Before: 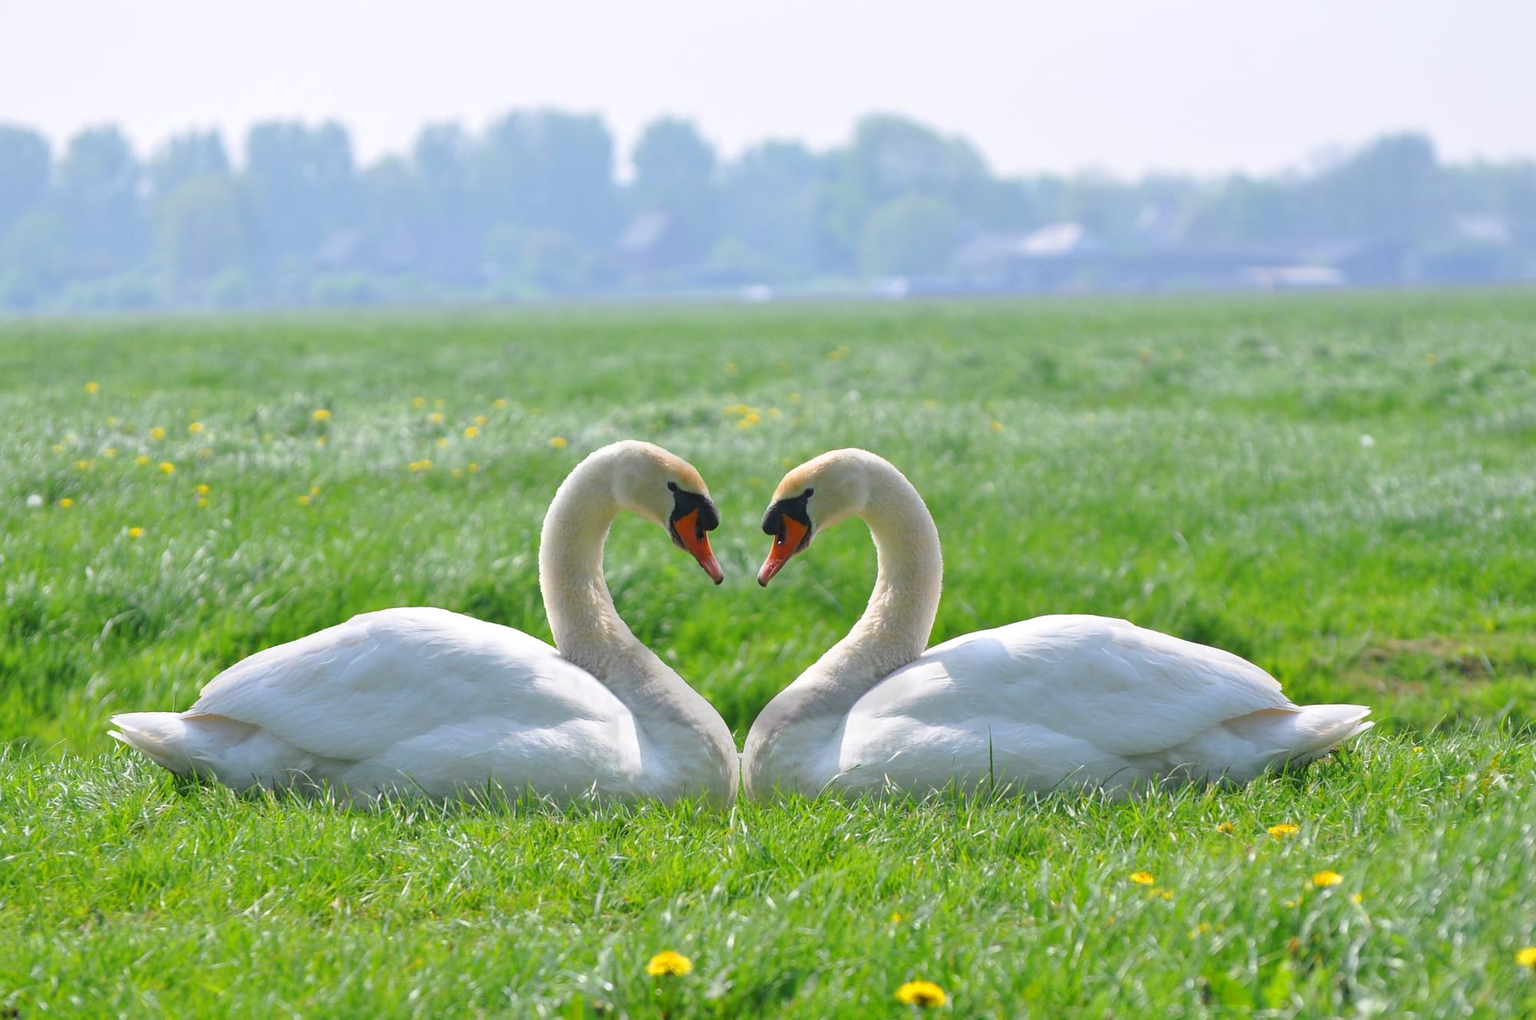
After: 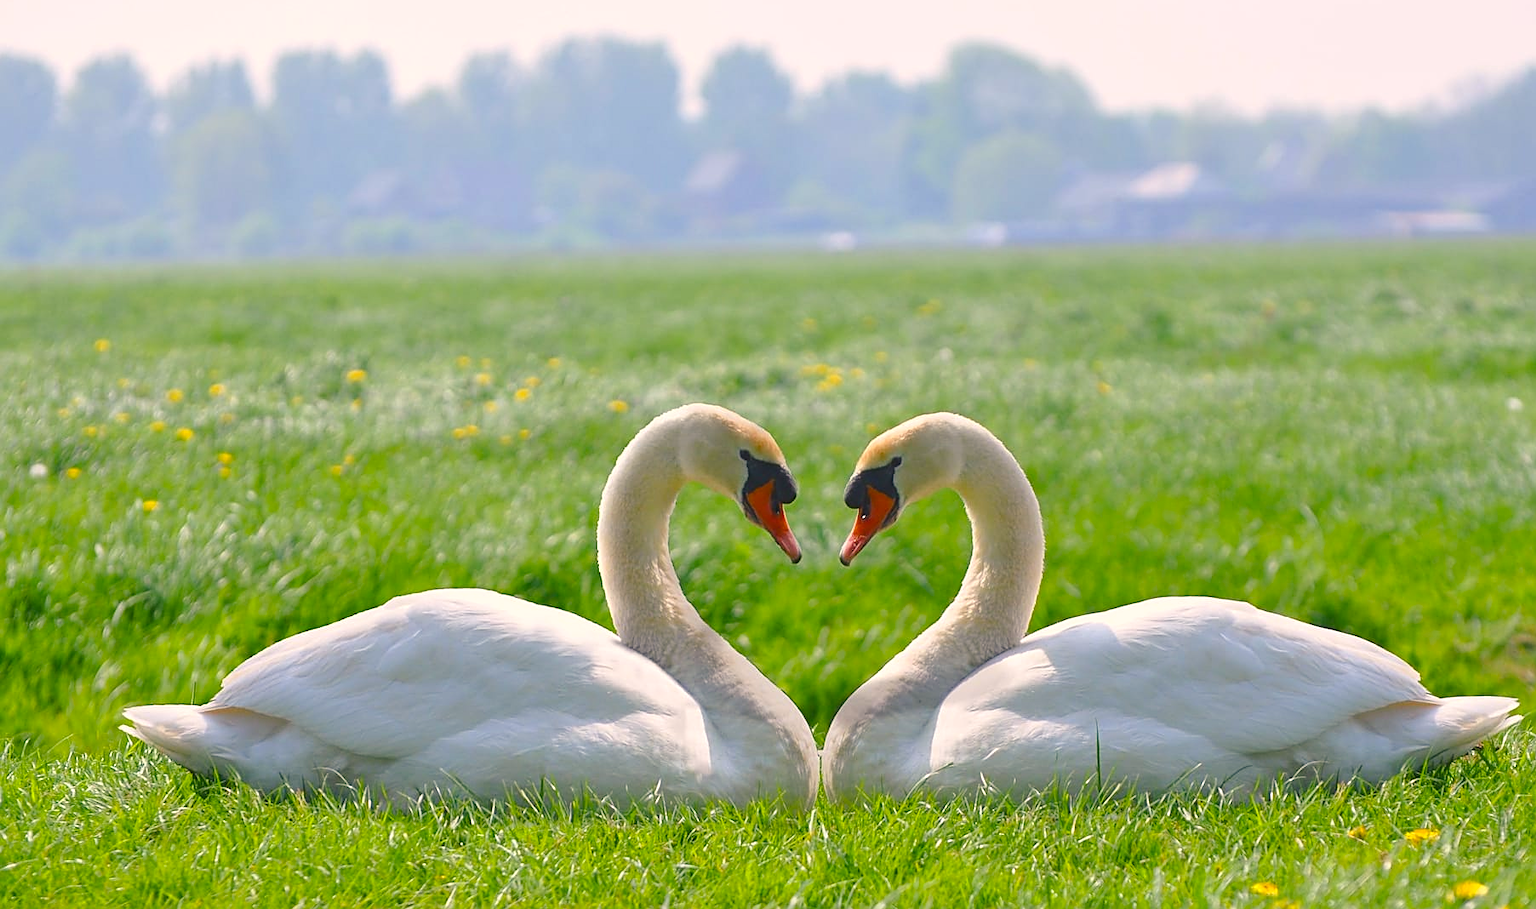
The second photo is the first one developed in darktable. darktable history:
sharpen: on, module defaults
color balance rgb: shadows lift › chroma 2%, shadows lift › hue 247.2°, power › chroma 0.3%, power › hue 25.2°, highlights gain › chroma 3%, highlights gain › hue 60°, global offset › luminance 0.75%, perceptual saturation grading › global saturation 20%, perceptual saturation grading › highlights -20%, perceptual saturation grading › shadows 30%, global vibrance 20%
crop: top 7.49%, right 9.717%, bottom 11.943%
